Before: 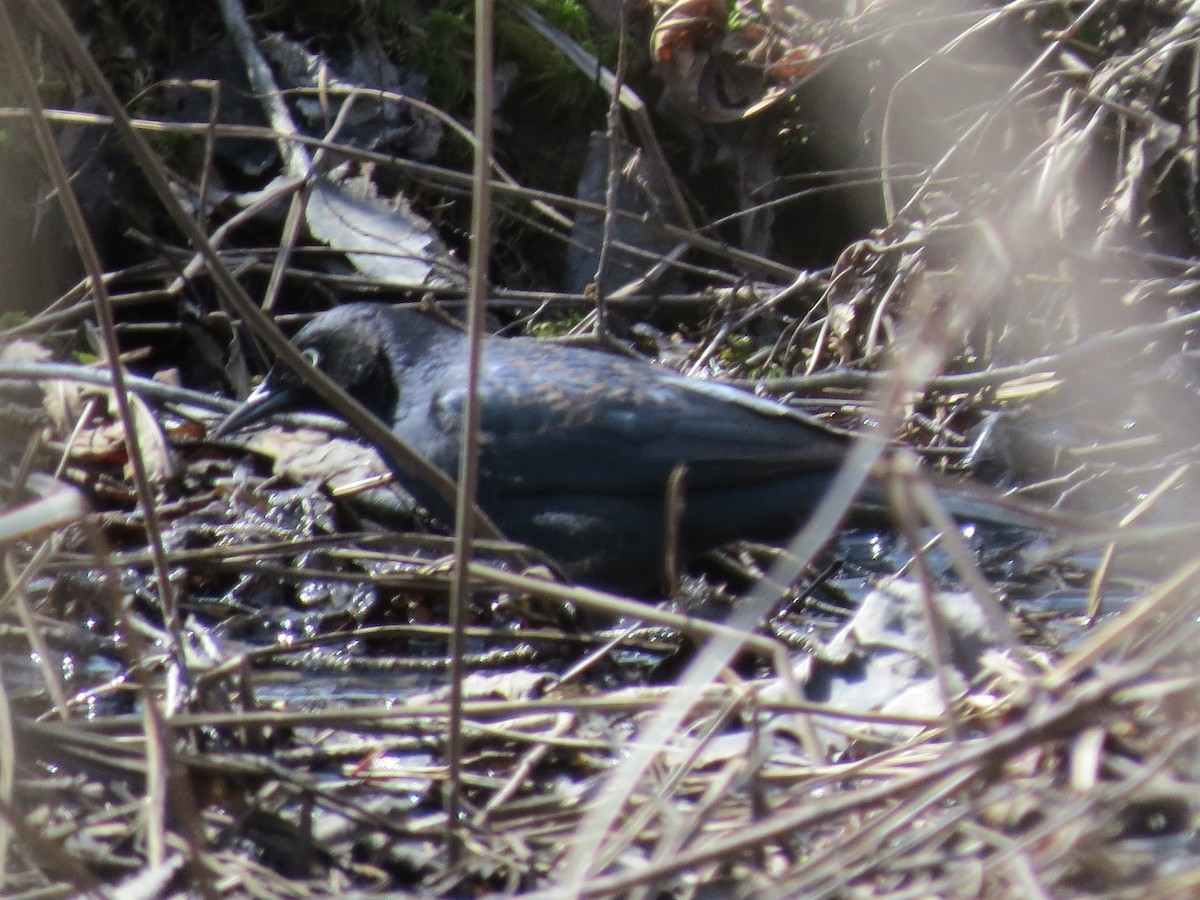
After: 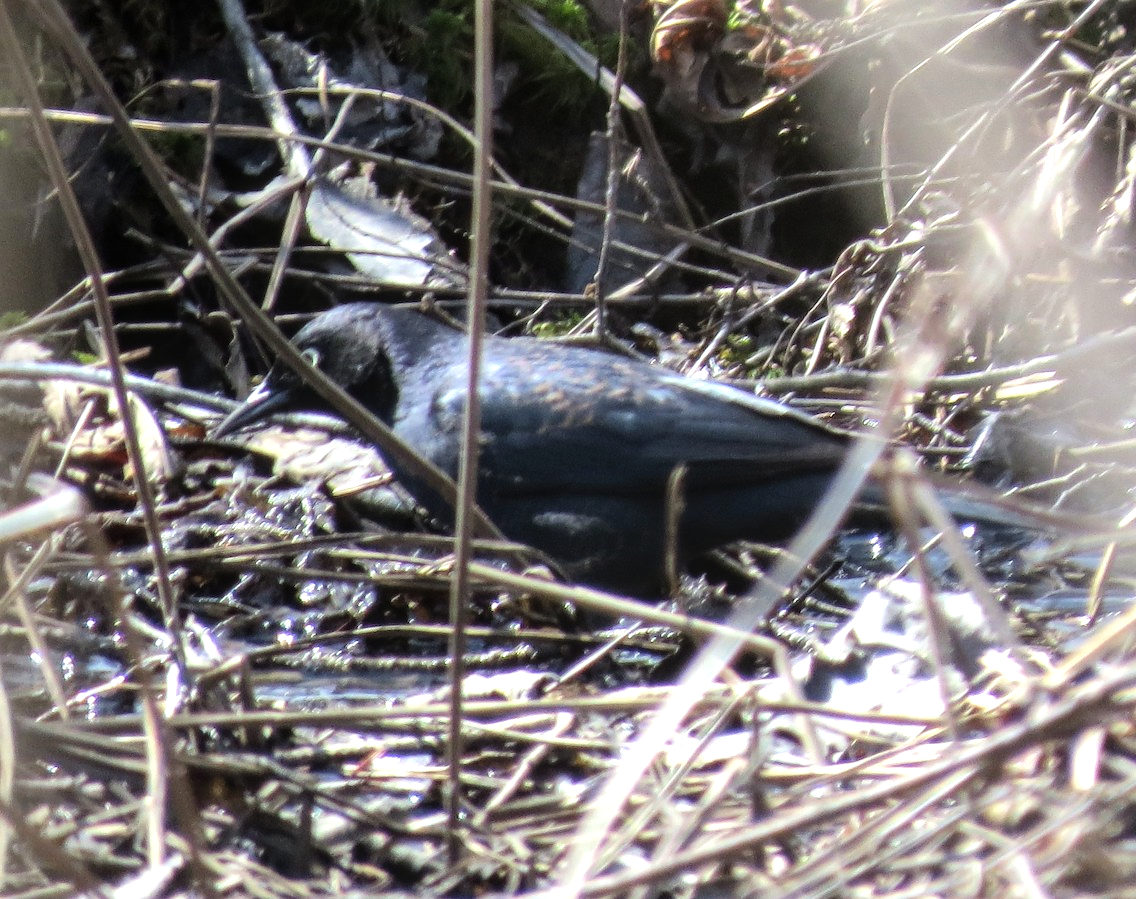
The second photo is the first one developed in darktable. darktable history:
crop and rotate: left 0%, right 5.267%
local contrast: detail 117%
tone equalizer: -8 EV -0.729 EV, -7 EV -0.698 EV, -6 EV -0.617 EV, -5 EV -0.405 EV, -3 EV 0.366 EV, -2 EV 0.6 EV, -1 EV 0.679 EV, +0 EV 0.76 EV
